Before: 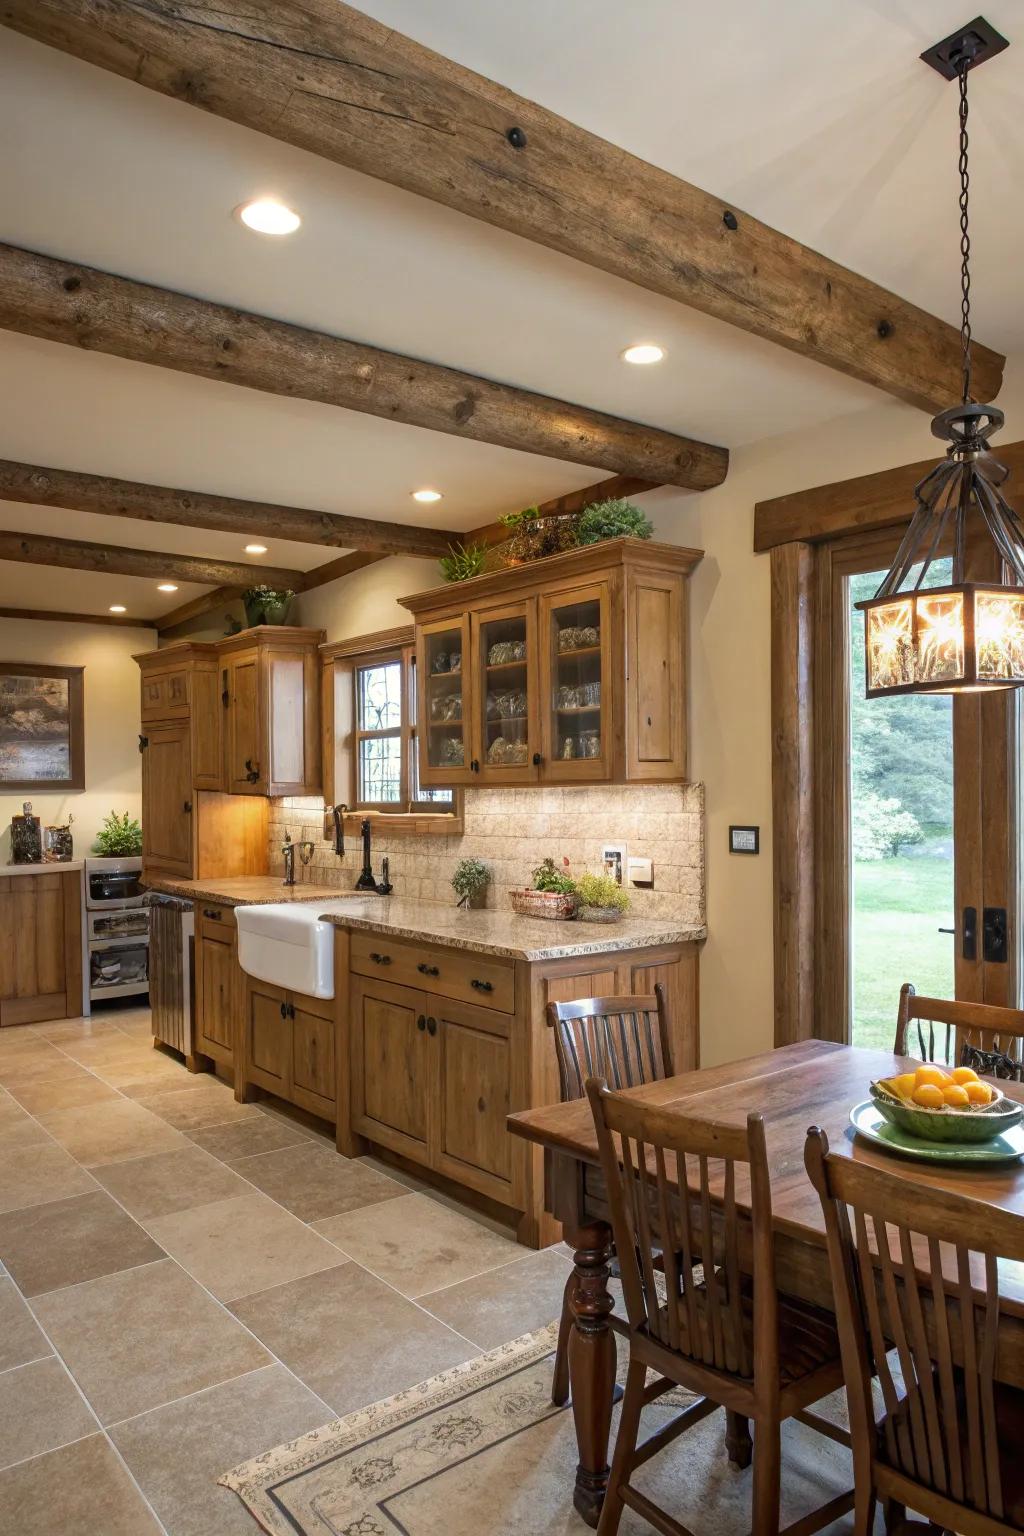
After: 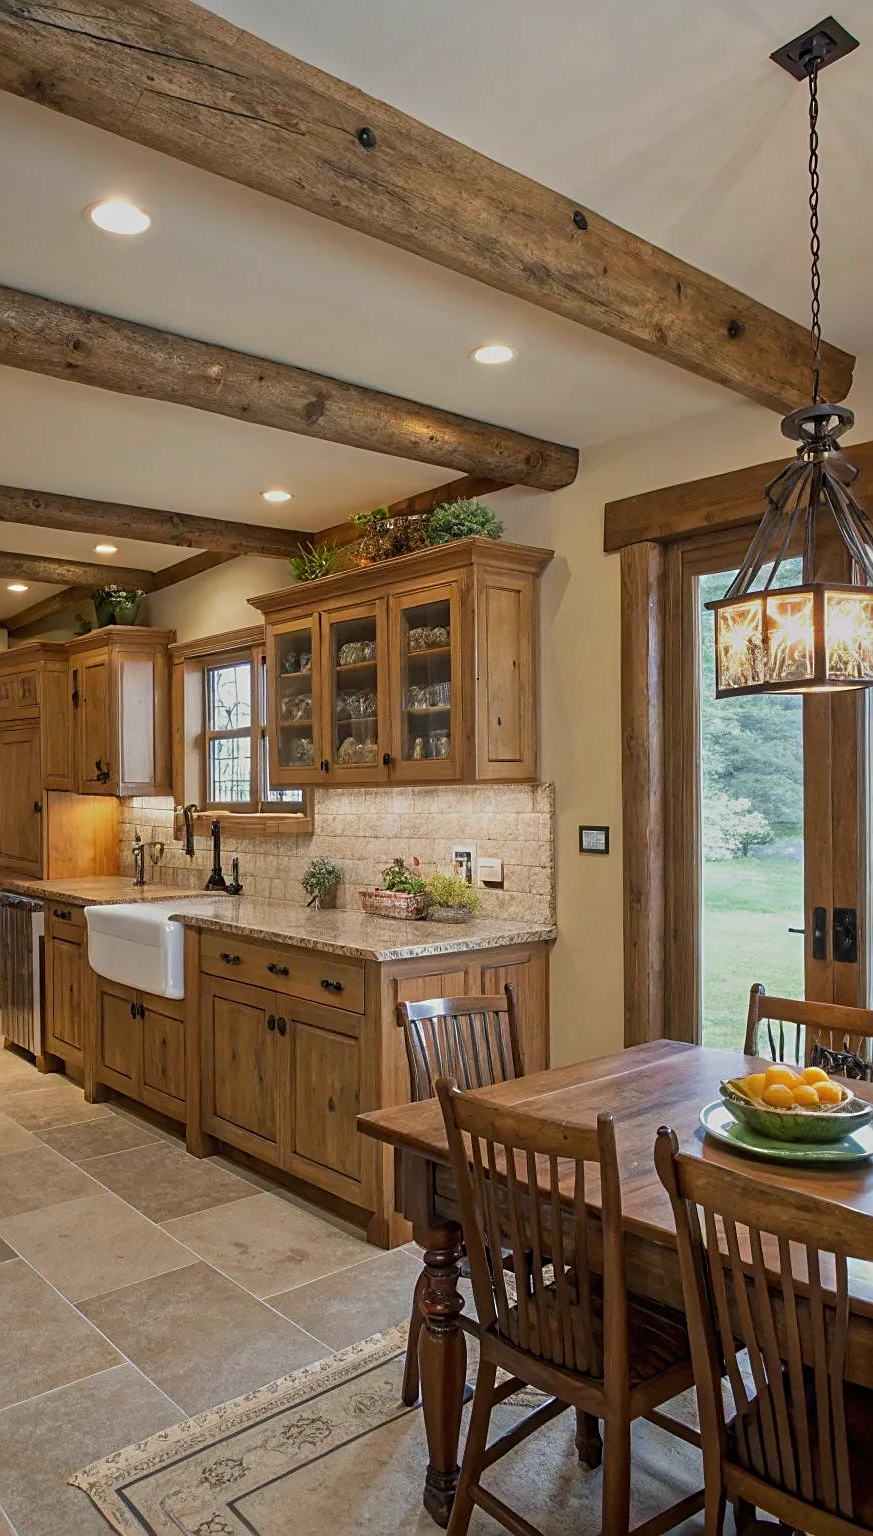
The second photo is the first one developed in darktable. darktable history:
tone equalizer: -8 EV -0.002 EV, -7 EV 0.004 EV, -6 EV -0.013 EV, -5 EV 0.016 EV, -4 EV -0.011 EV, -3 EV 0.028 EV, -2 EV -0.042 EV, -1 EV -0.316 EV, +0 EV -0.586 EV
crop and rotate: left 14.73%
sharpen: on, module defaults
